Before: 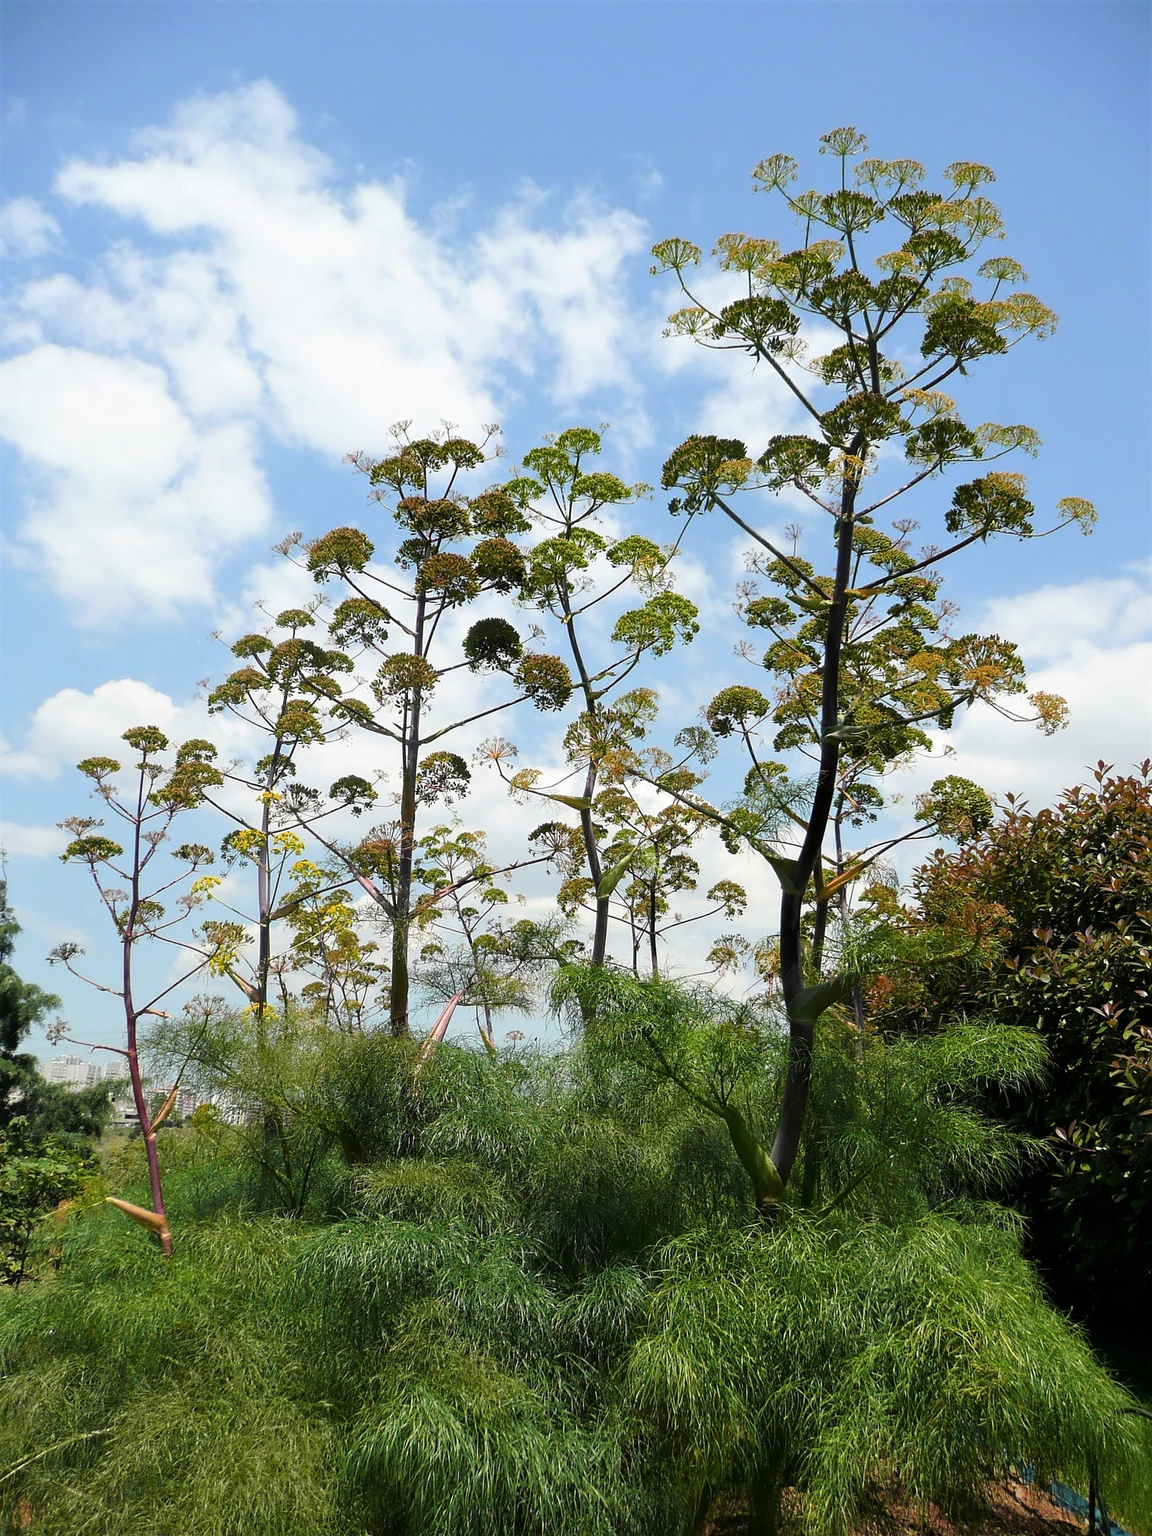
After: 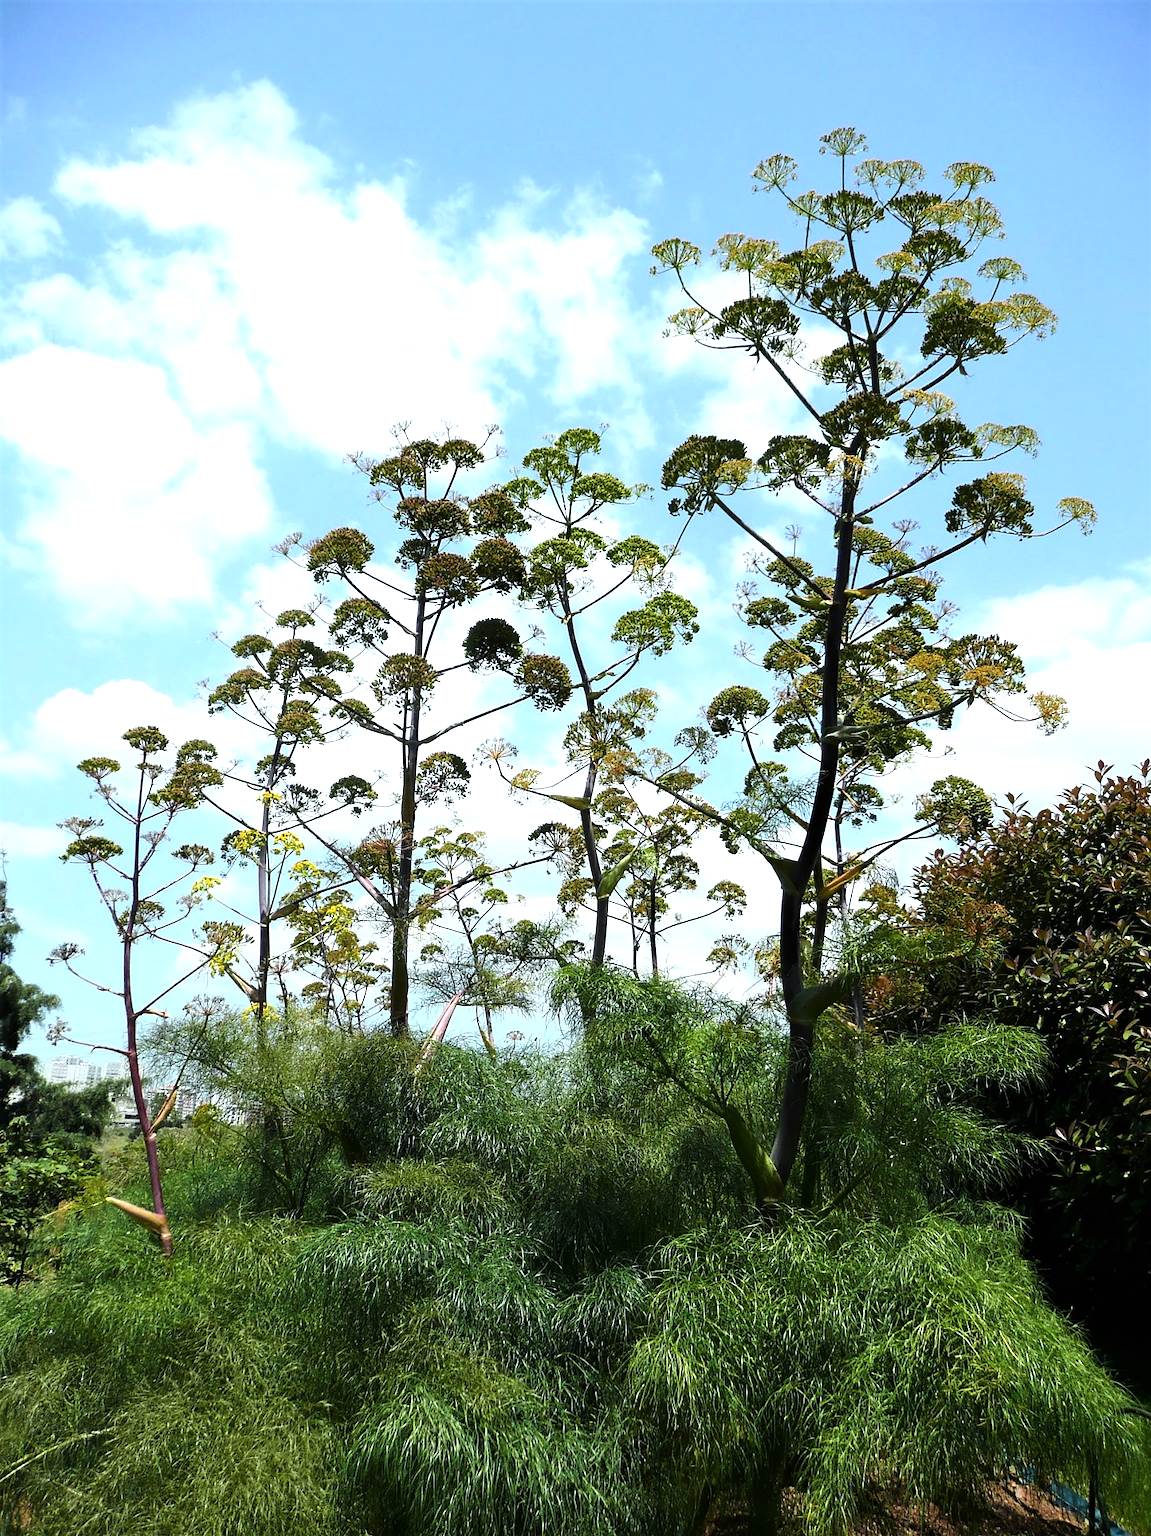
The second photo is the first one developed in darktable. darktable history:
white balance: red 0.925, blue 1.046
tone equalizer: -8 EV -0.75 EV, -7 EV -0.7 EV, -6 EV -0.6 EV, -5 EV -0.4 EV, -3 EV 0.4 EV, -2 EV 0.6 EV, -1 EV 0.7 EV, +0 EV 0.75 EV, edges refinement/feathering 500, mask exposure compensation -1.57 EV, preserve details no
